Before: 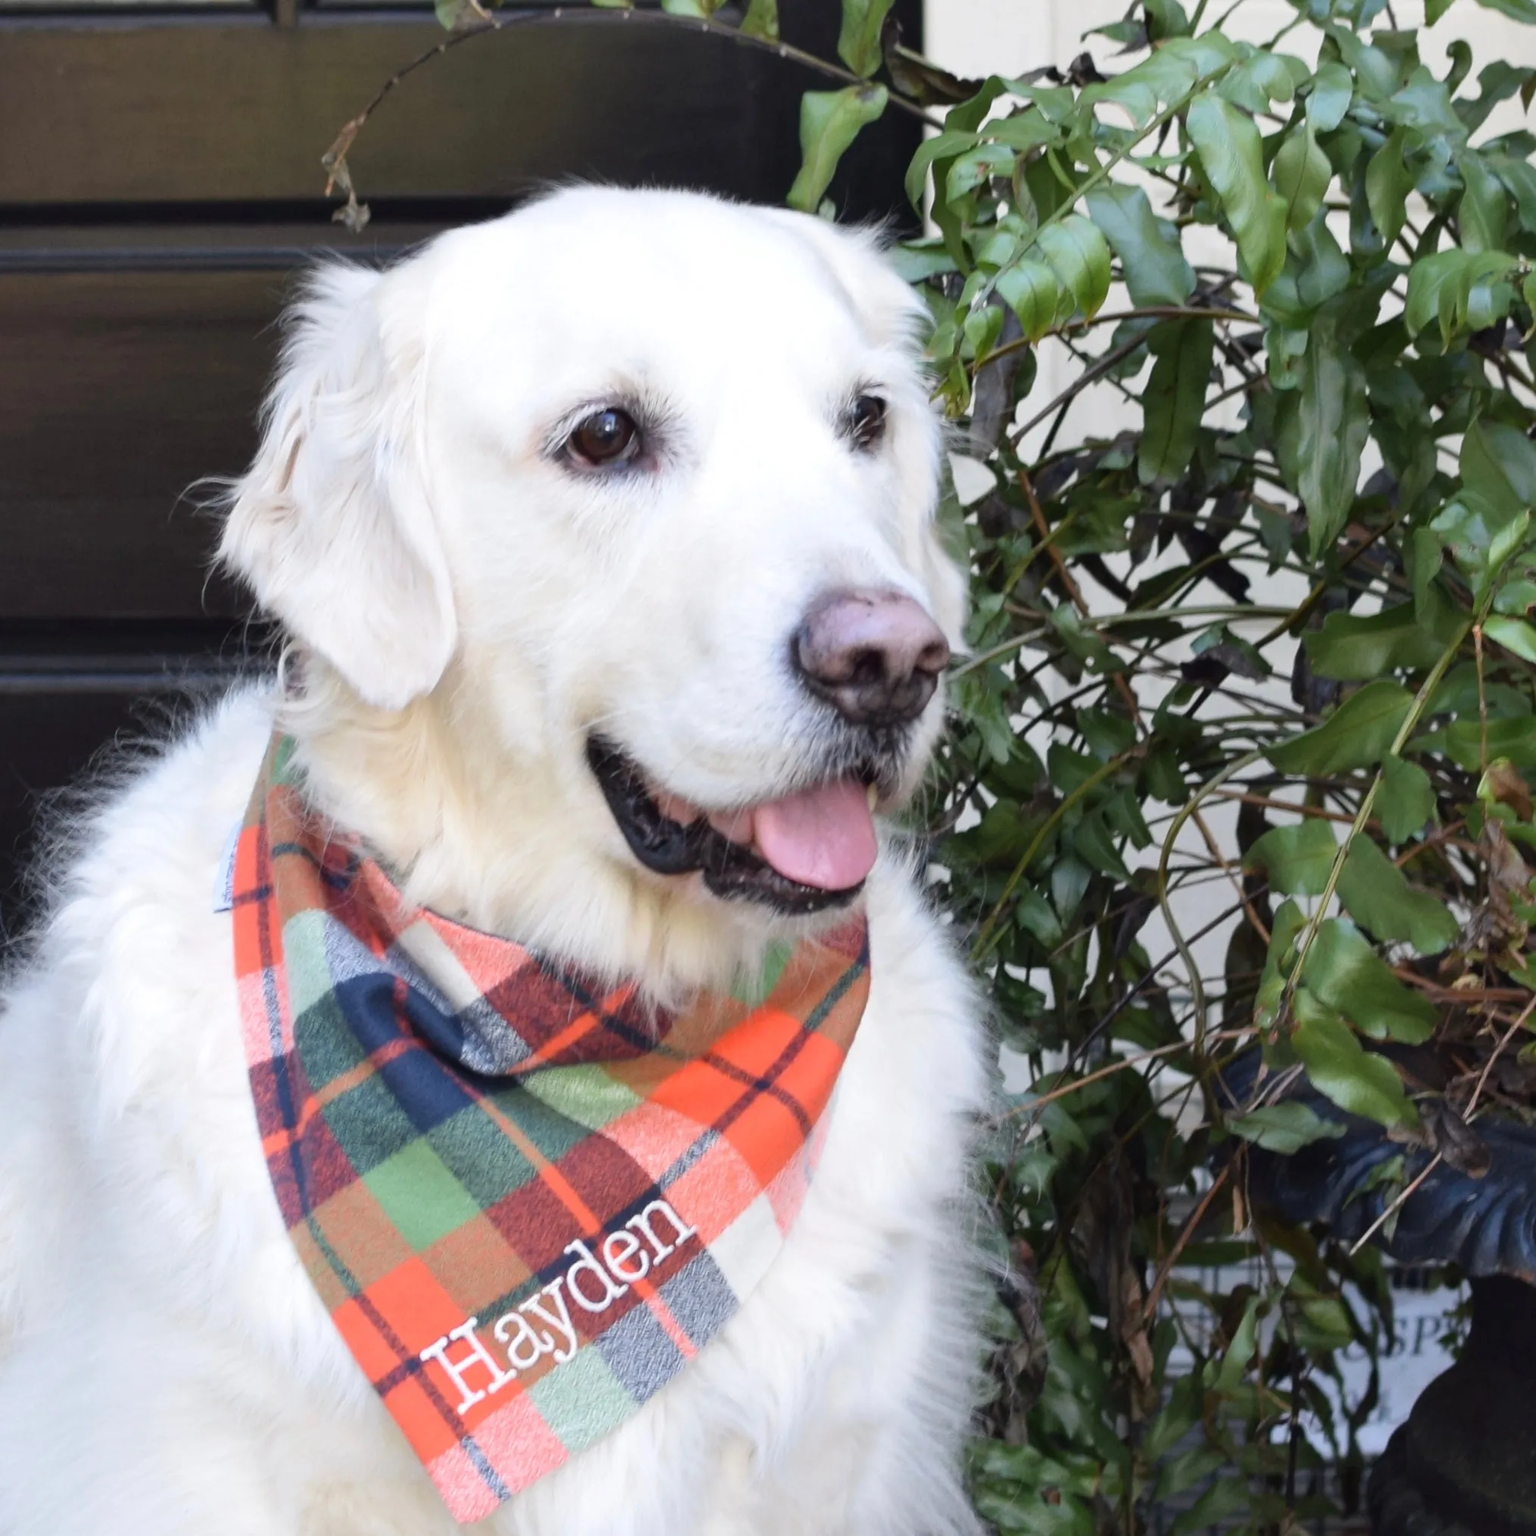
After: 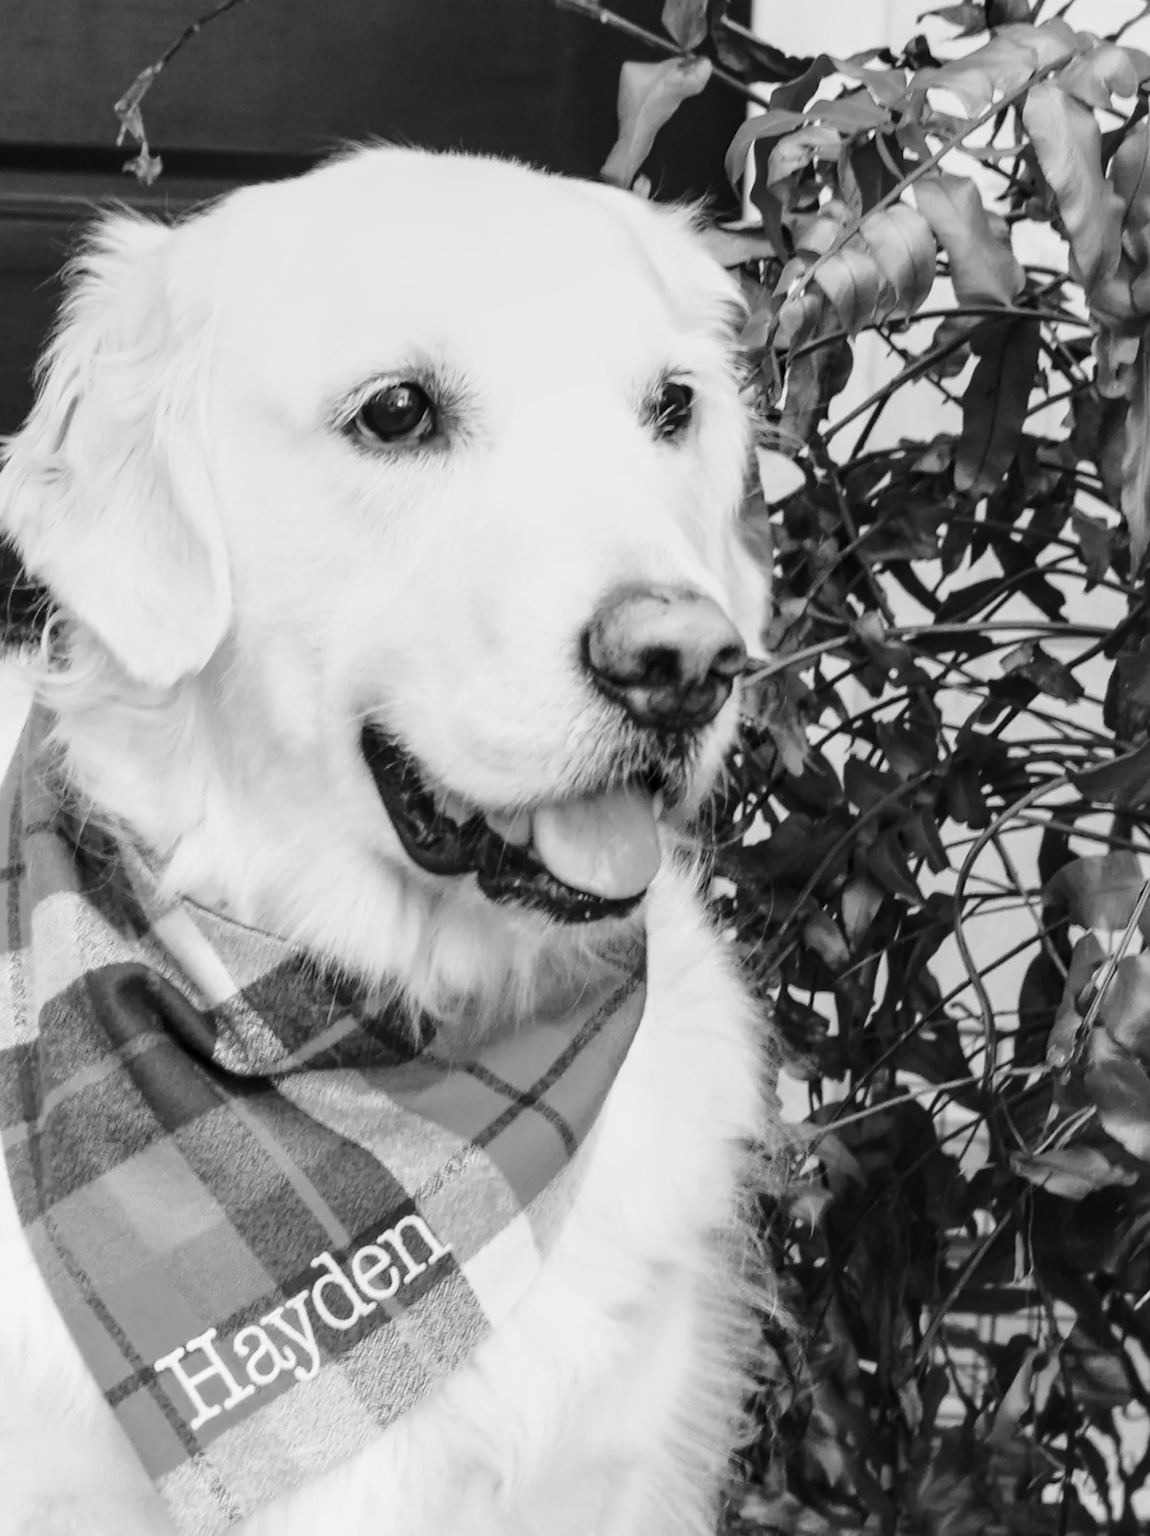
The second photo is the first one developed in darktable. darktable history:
base curve: curves: ch0 [(0, 0) (0.028, 0.03) (0.121, 0.232) (0.46, 0.748) (0.859, 0.968) (1, 1)], preserve colors none
color balance rgb: perceptual saturation grading › global saturation 20%, perceptual saturation grading › highlights -25.61%, perceptual saturation grading › shadows 26.096%, global vibrance 40.019%
color calibration: output gray [0.23, 0.37, 0.4, 0], x 0.397, y 0.386, temperature 3705.38 K
color zones: curves: ch0 [(0, 0.5) (0.125, 0.4) (0.25, 0.5) (0.375, 0.4) (0.5, 0.4) (0.625, 0.6) (0.75, 0.6) (0.875, 0.5)]; ch1 [(0, 0.4) (0.125, 0.5) (0.25, 0.4) (0.375, 0.4) (0.5, 0.4) (0.625, 0.4) (0.75, 0.5) (0.875, 0.4)]; ch2 [(0, 0.6) (0.125, 0.5) (0.25, 0.5) (0.375, 0.6) (0.5, 0.6) (0.625, 0.5) (0.75, 0.5) (0.875, 0.5)]
crop and rotate: angle -2.88°, left 14.225%, top 0.035%, right 10.868%, bottom 0.022%
exposure: black level correction 0, exposure -0.71 EV, compensate highlight preservation false
local contrast: on, module defaults
